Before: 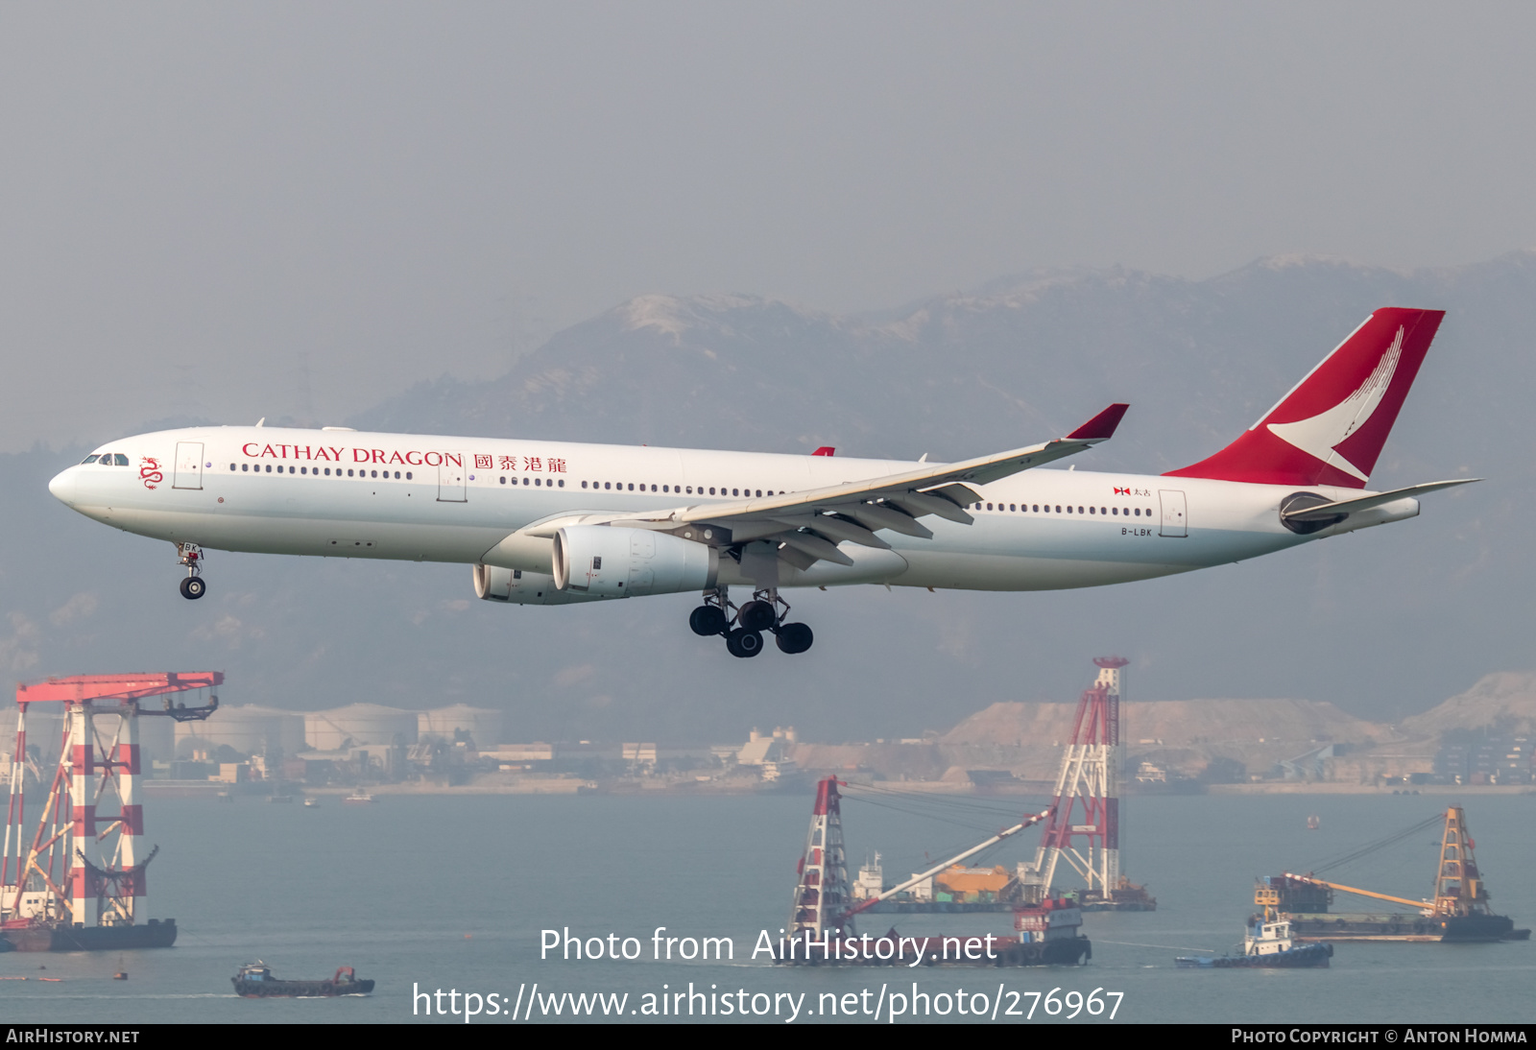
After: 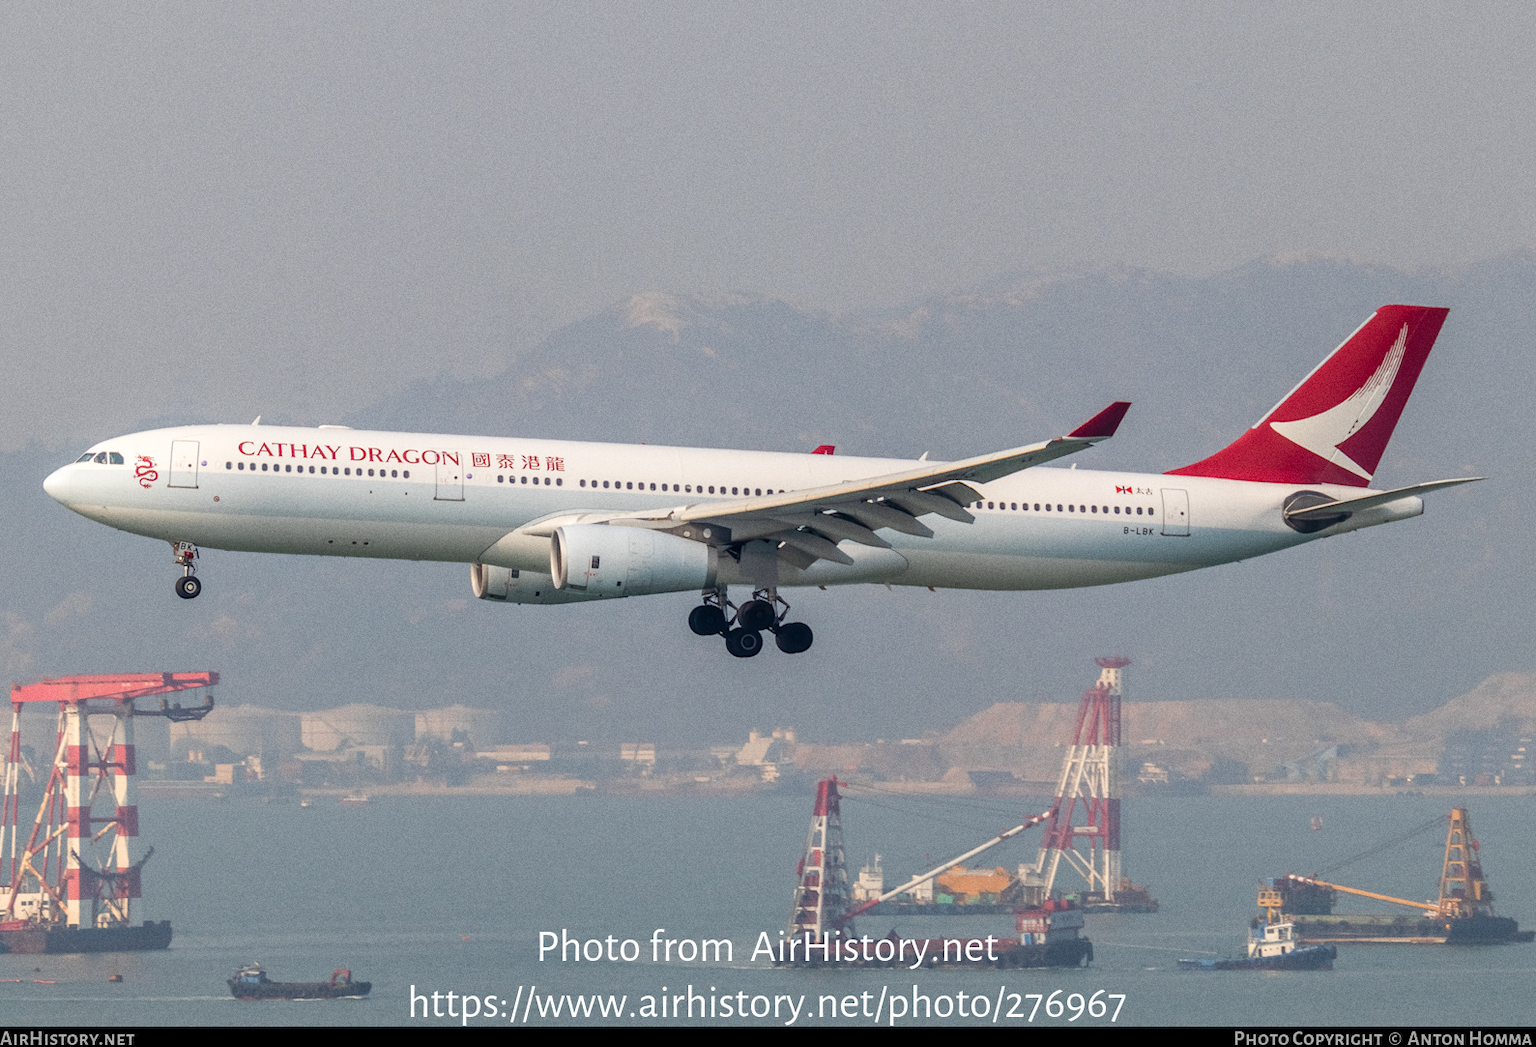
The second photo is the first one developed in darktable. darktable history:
grain: coarseness 0.09 ISO
crop: left 0.434%, top 0.485%, right 0.244%, bottom 0.386%
